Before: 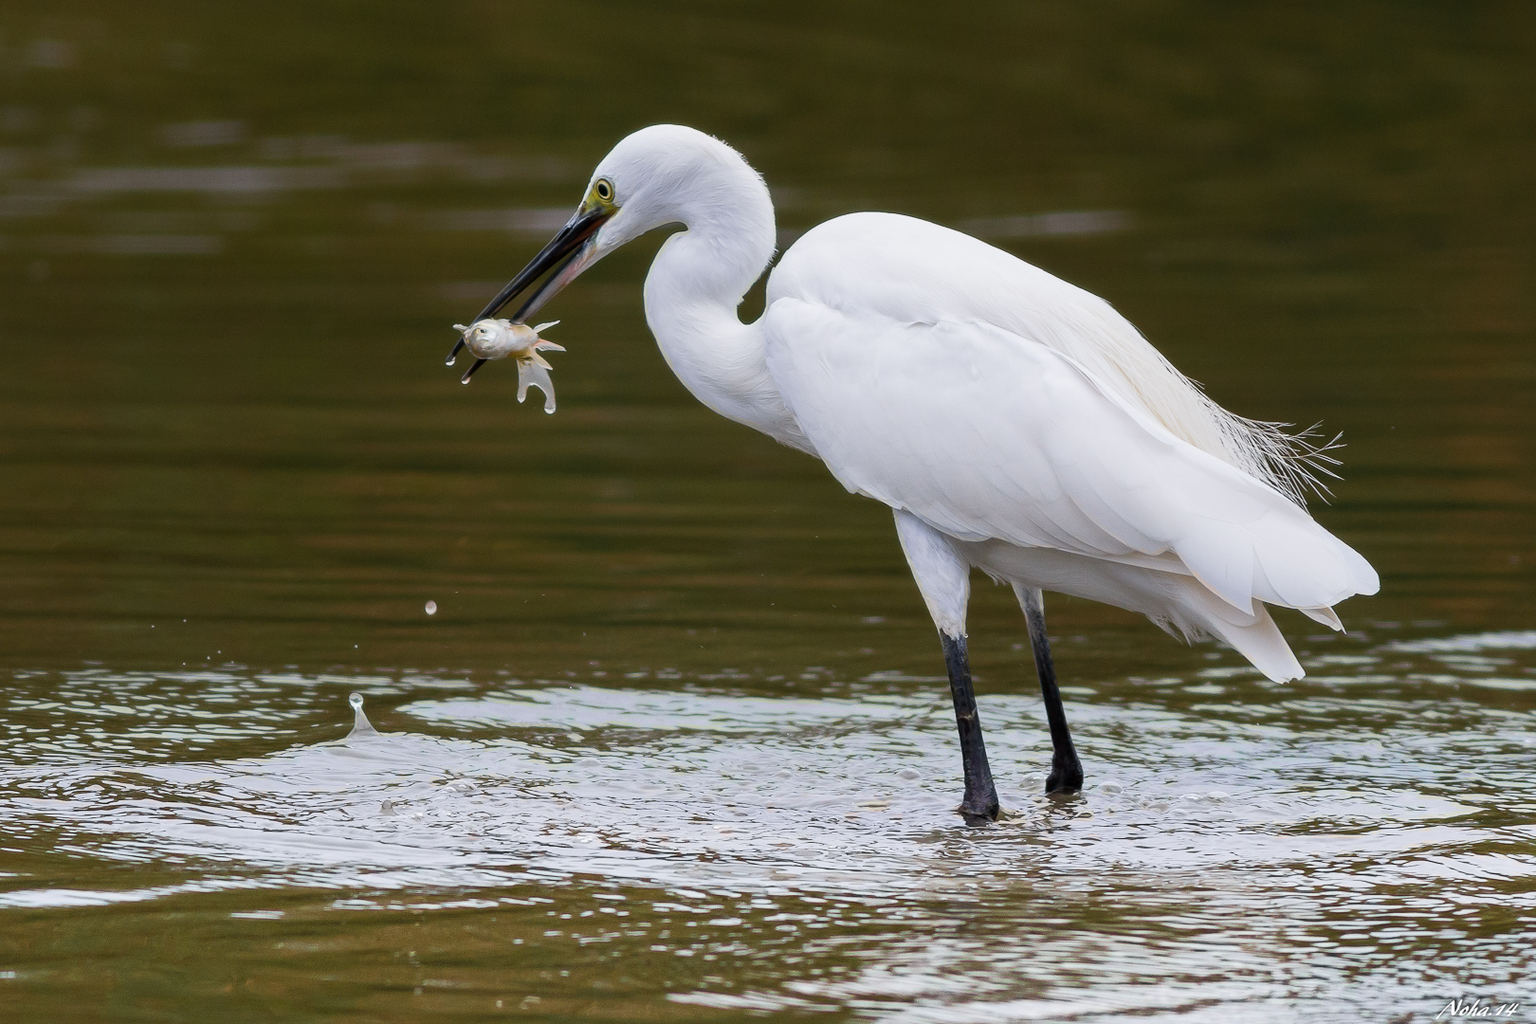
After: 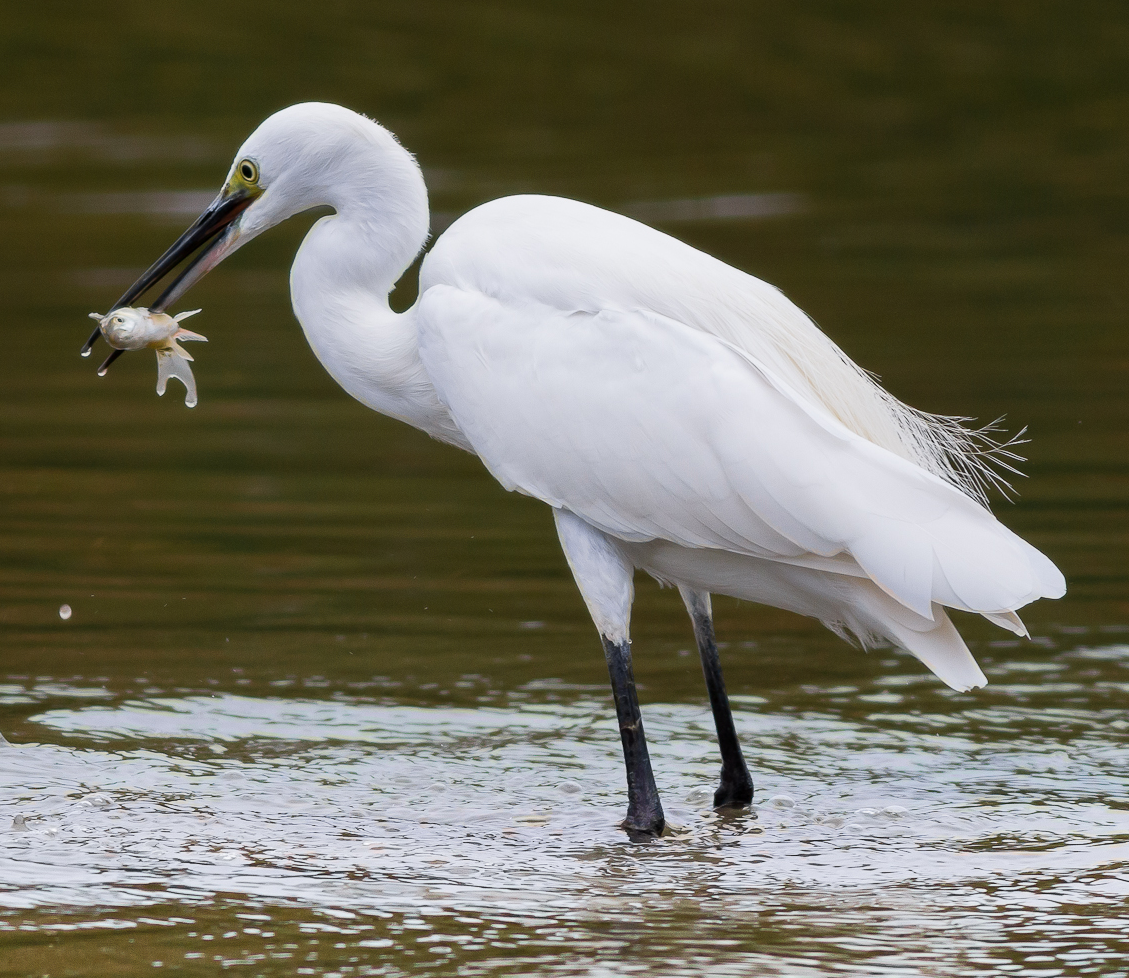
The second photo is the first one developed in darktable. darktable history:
crop and rotate: left 24.072%, top 2.741%, right 6.225%, bottom 6.703%
